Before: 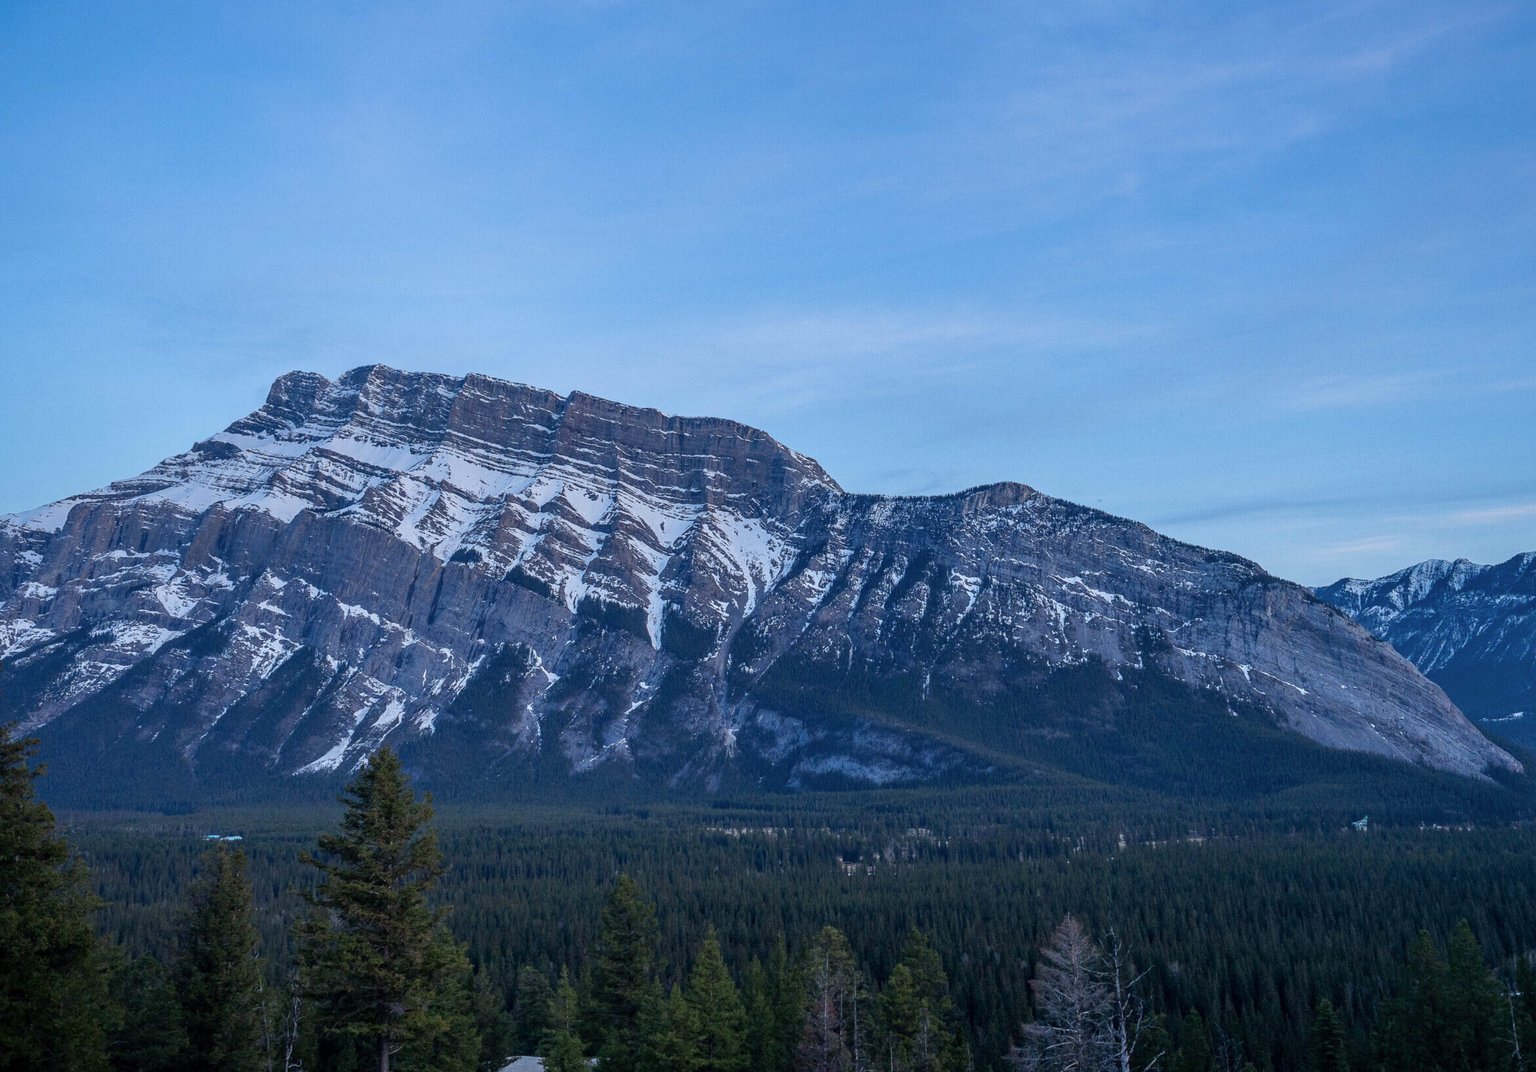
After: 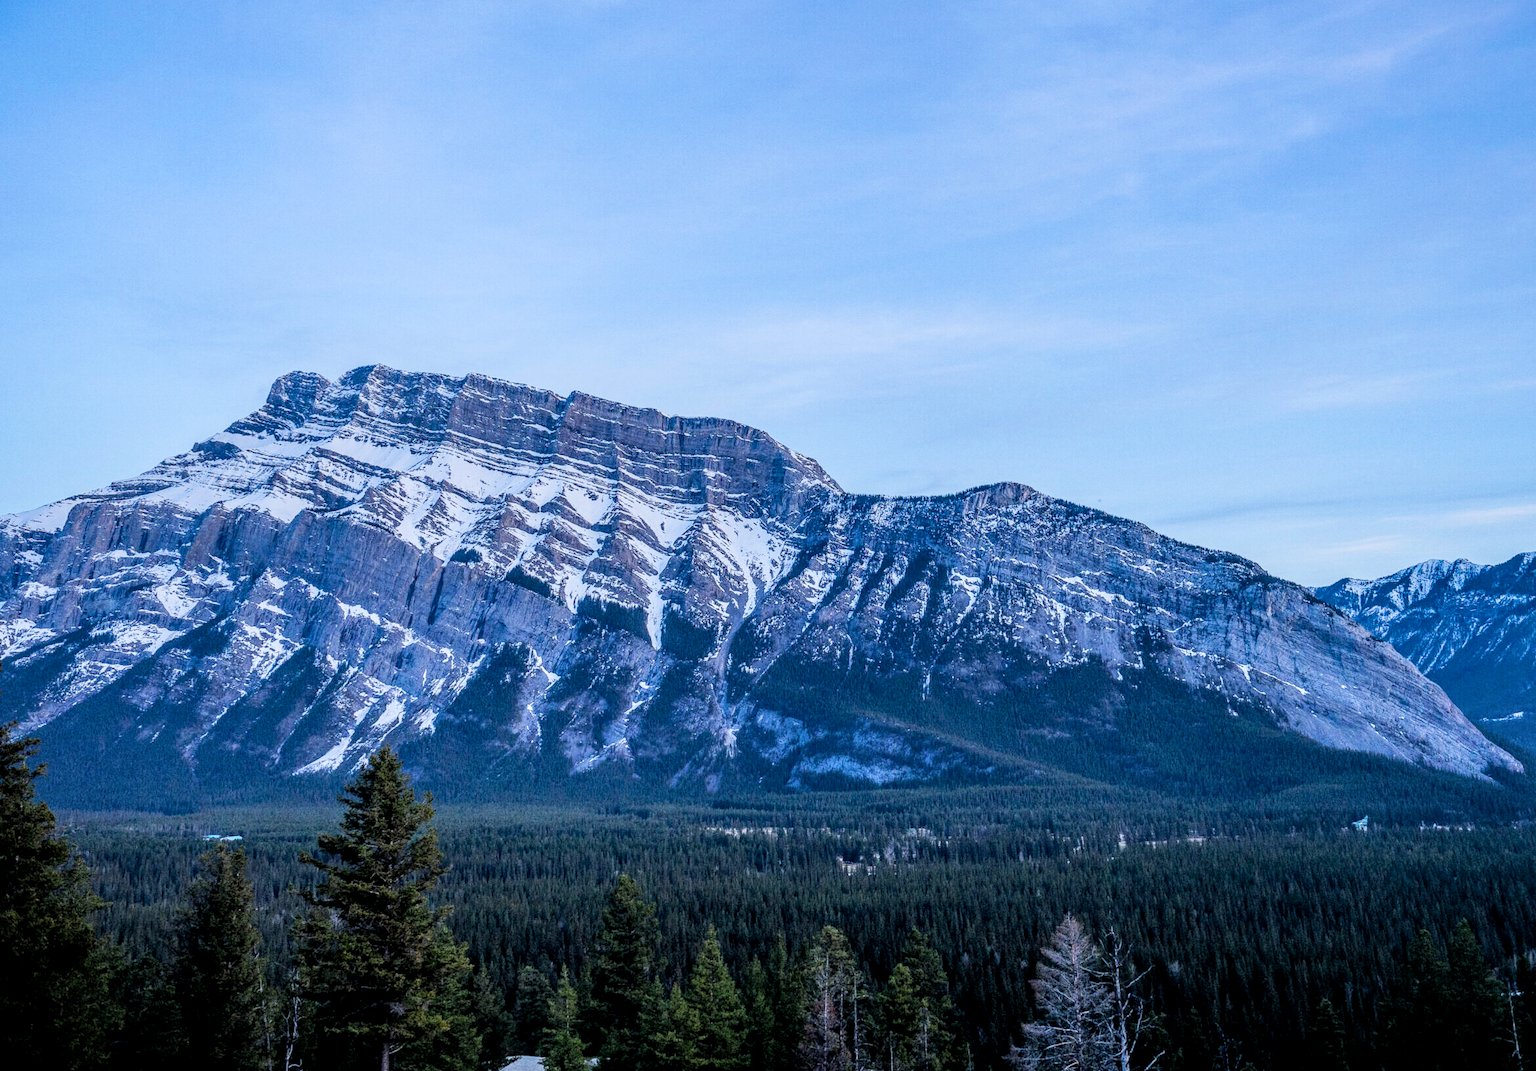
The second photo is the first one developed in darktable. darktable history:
filmic rgb: black relative exposure -5 EV, hardness 2.88, contrast 1.3, highlights saturation mix -20%
exposure: black level correction 0, exposure 0.9 EV, compensate exposure bias true, compensate highlight preservation false
color balance rgb: perceptual saturation grading › global saturation 30%, global vibrance 10%
local contrast: on, module defaults
